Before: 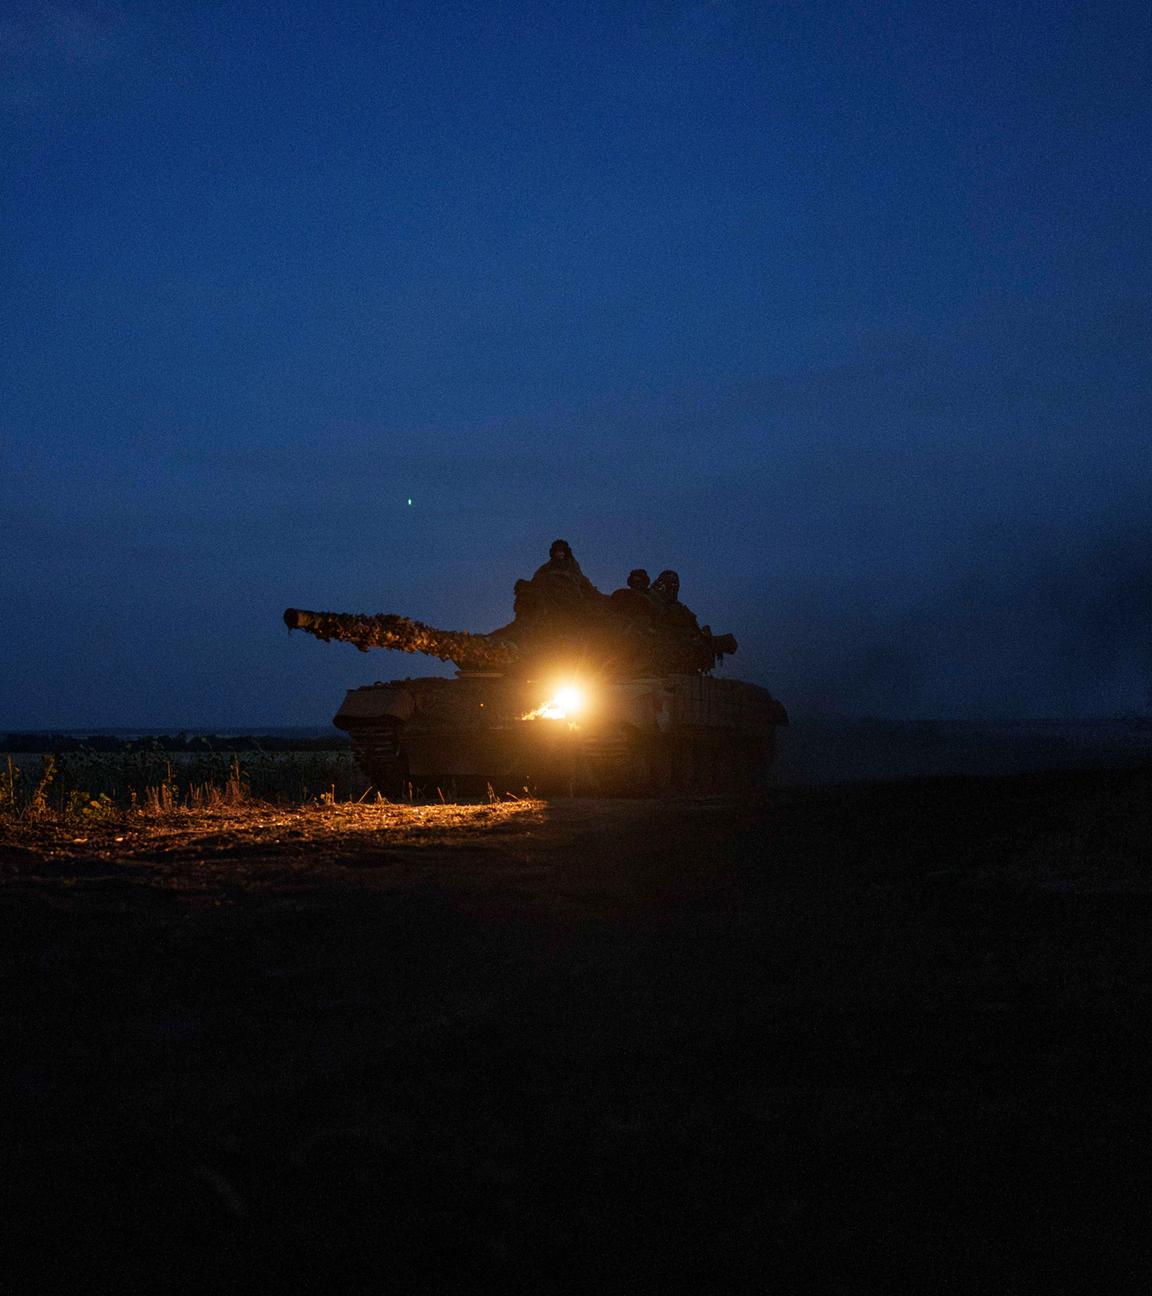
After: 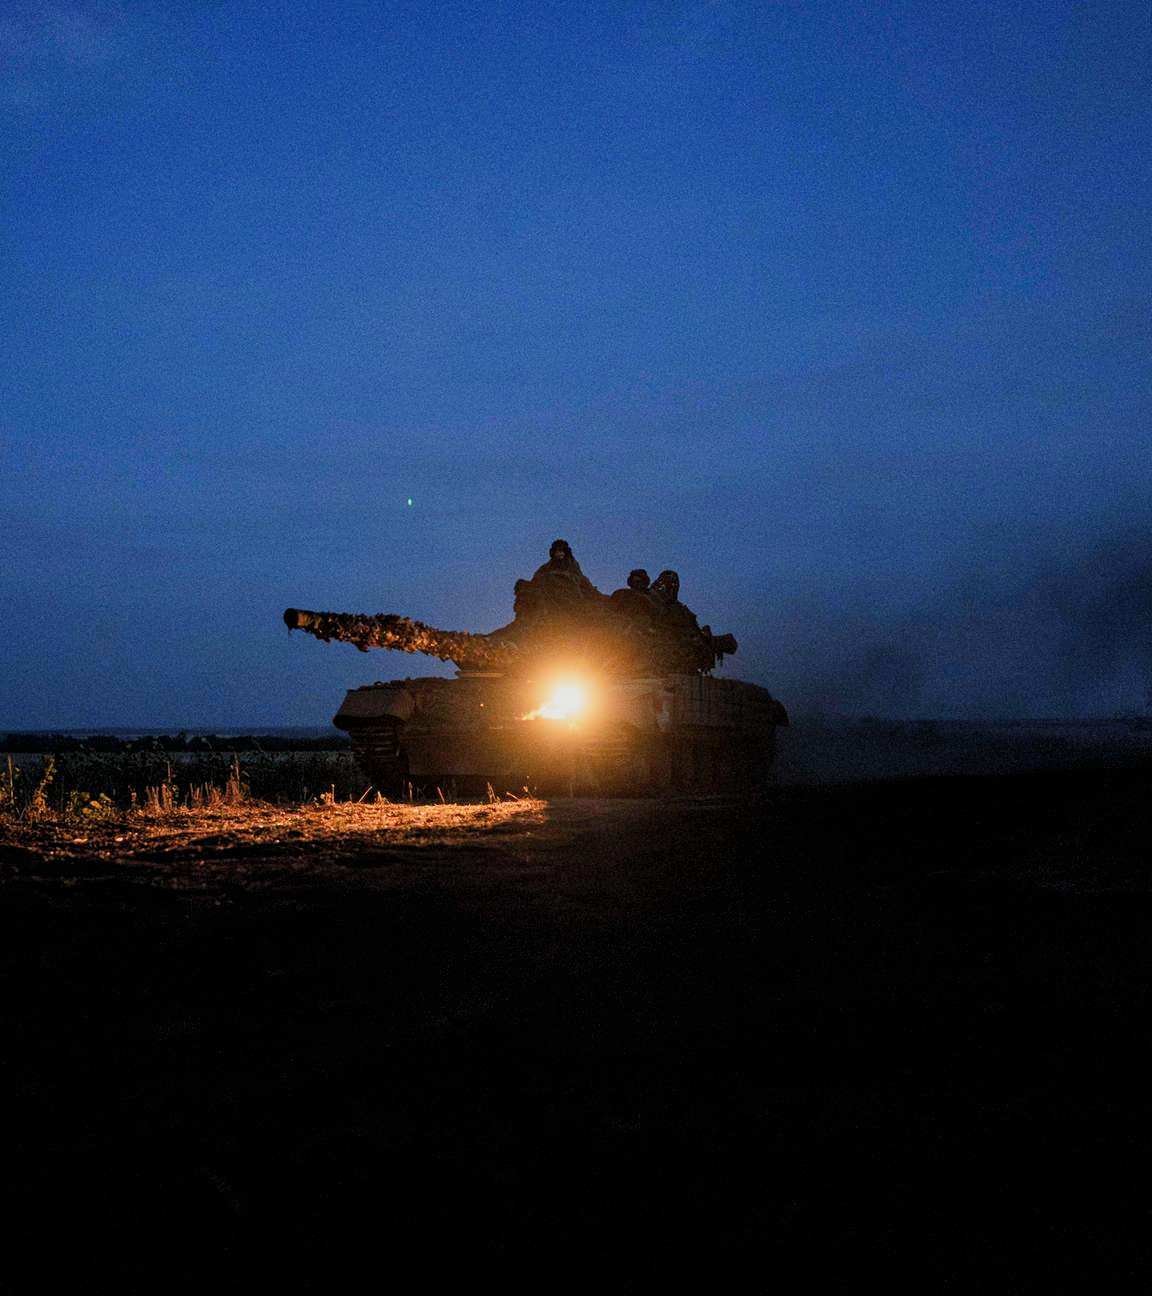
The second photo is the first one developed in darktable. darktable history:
exposure: black level correction 0, exposure 1.2 EV, compensate exposure bias true, compensate highlight preservation false
filmic rgb: middle gray luminance 29.8%, black relative exposure -8.93 EV, white relative exposure 7 EV, target black luminance 0%, hardness 2.93, latitude 1.55%, contrast 0.961, highlights saturation mix 4.01%, shadows ↔ highlights balance 11.9%
